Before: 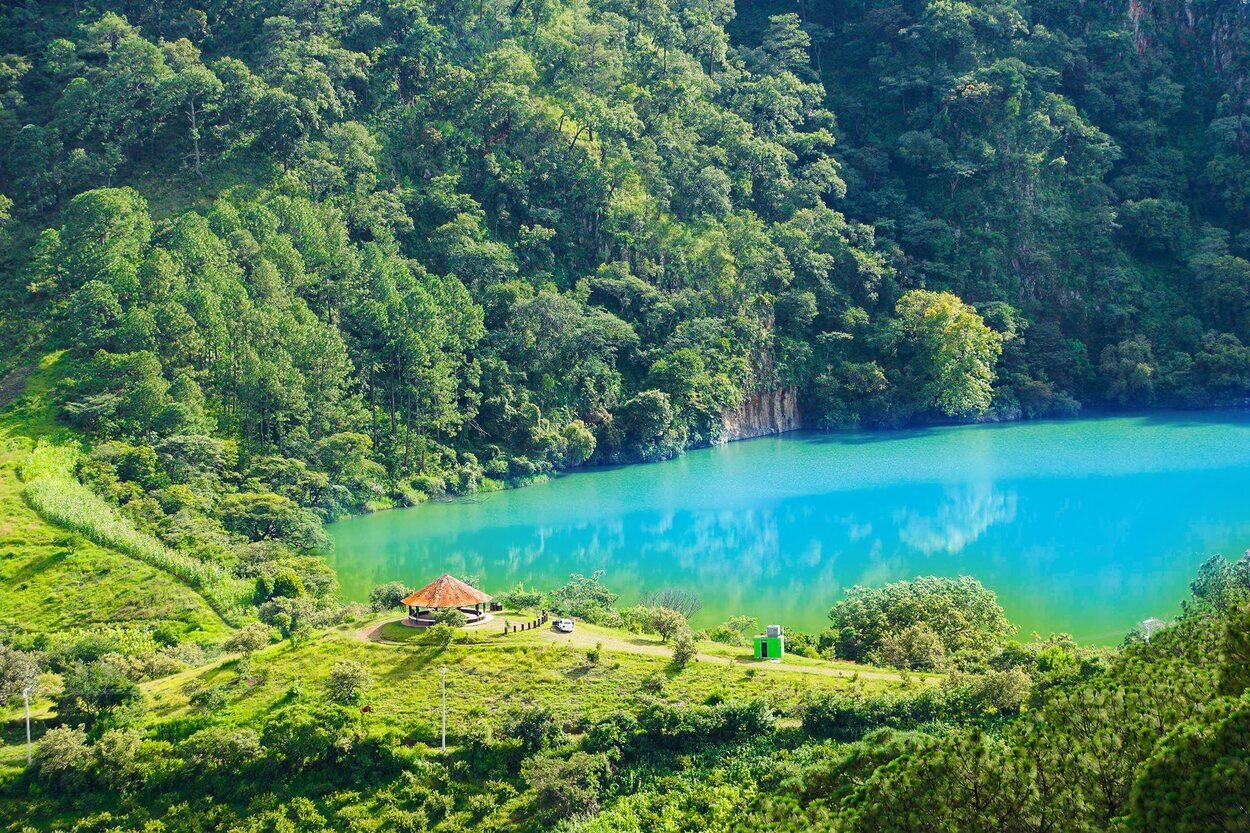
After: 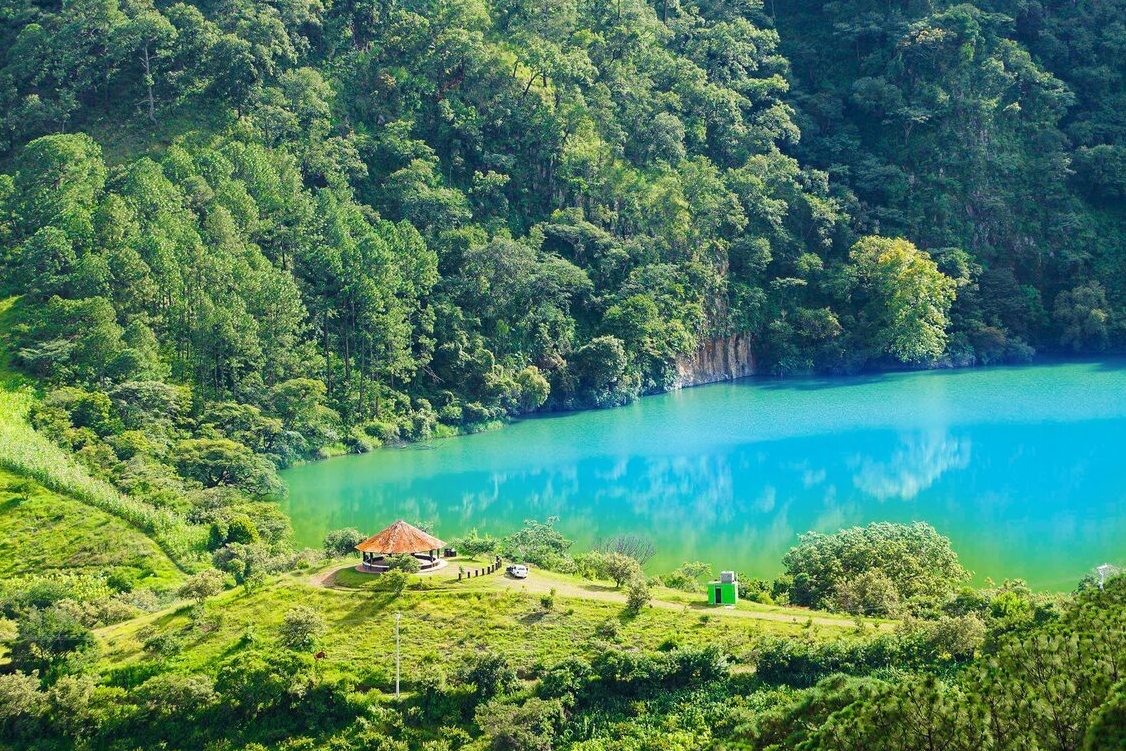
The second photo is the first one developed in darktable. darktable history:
crop: left 3.704%, top 6.504%, right 6.202%, bottom 3.257%
